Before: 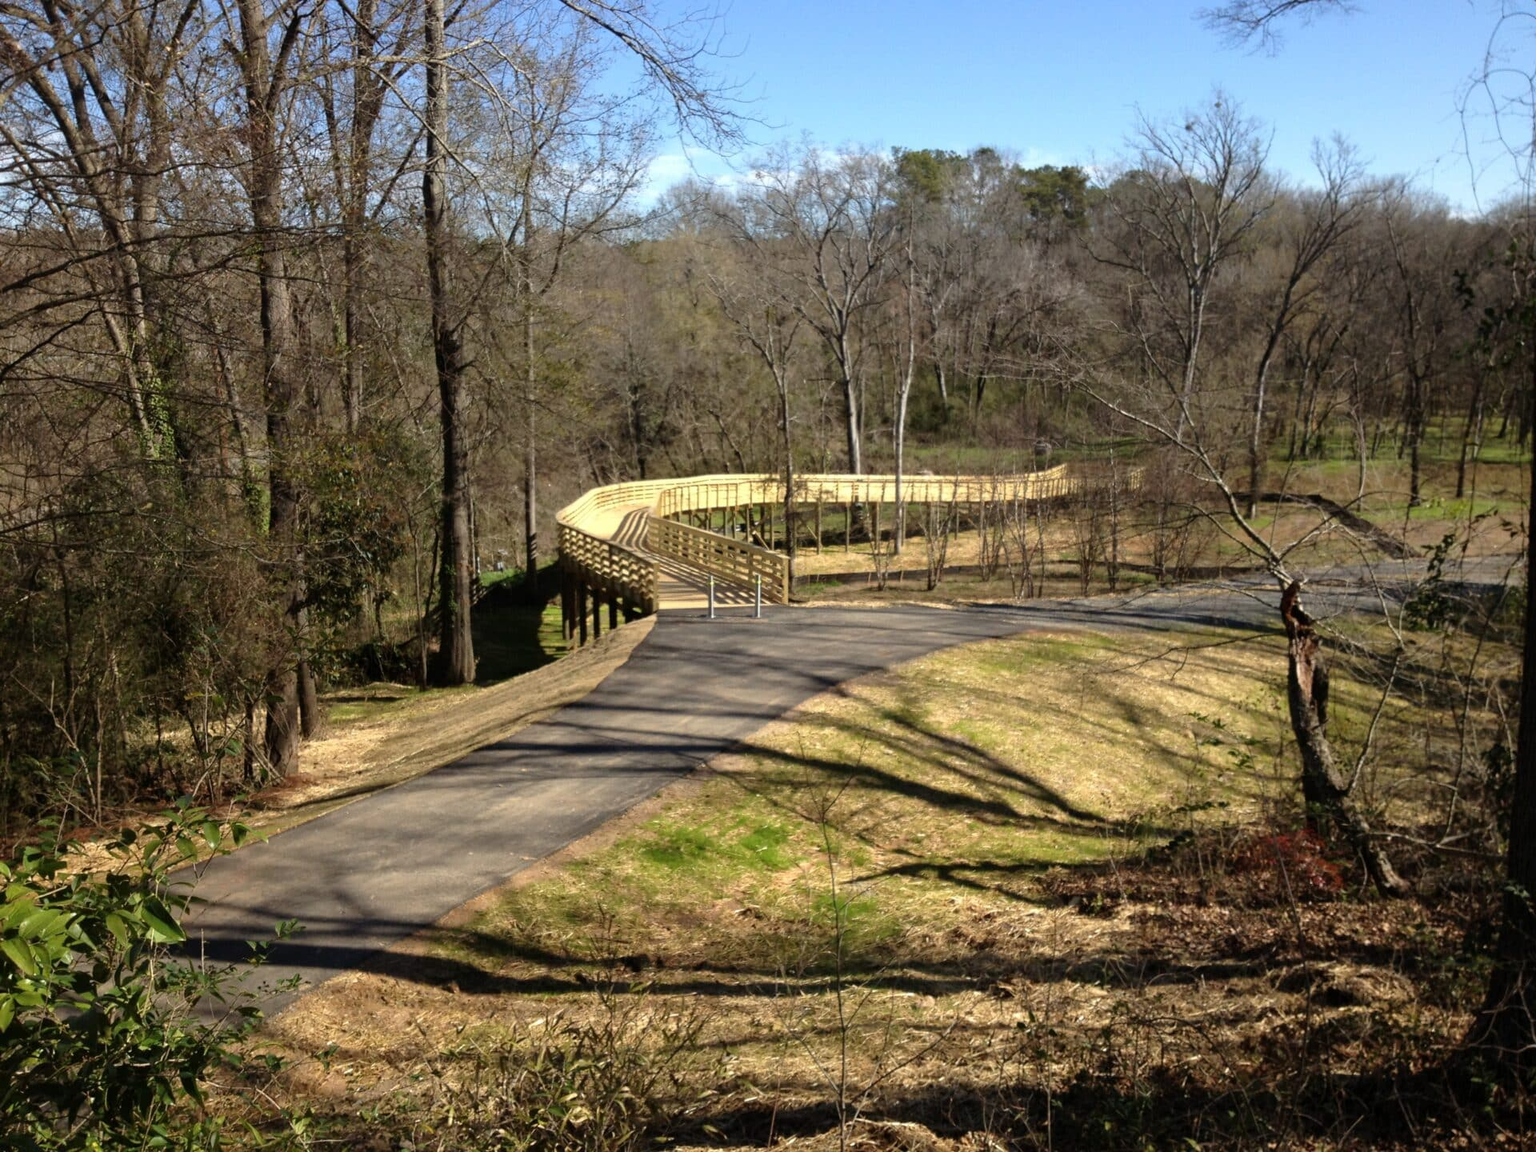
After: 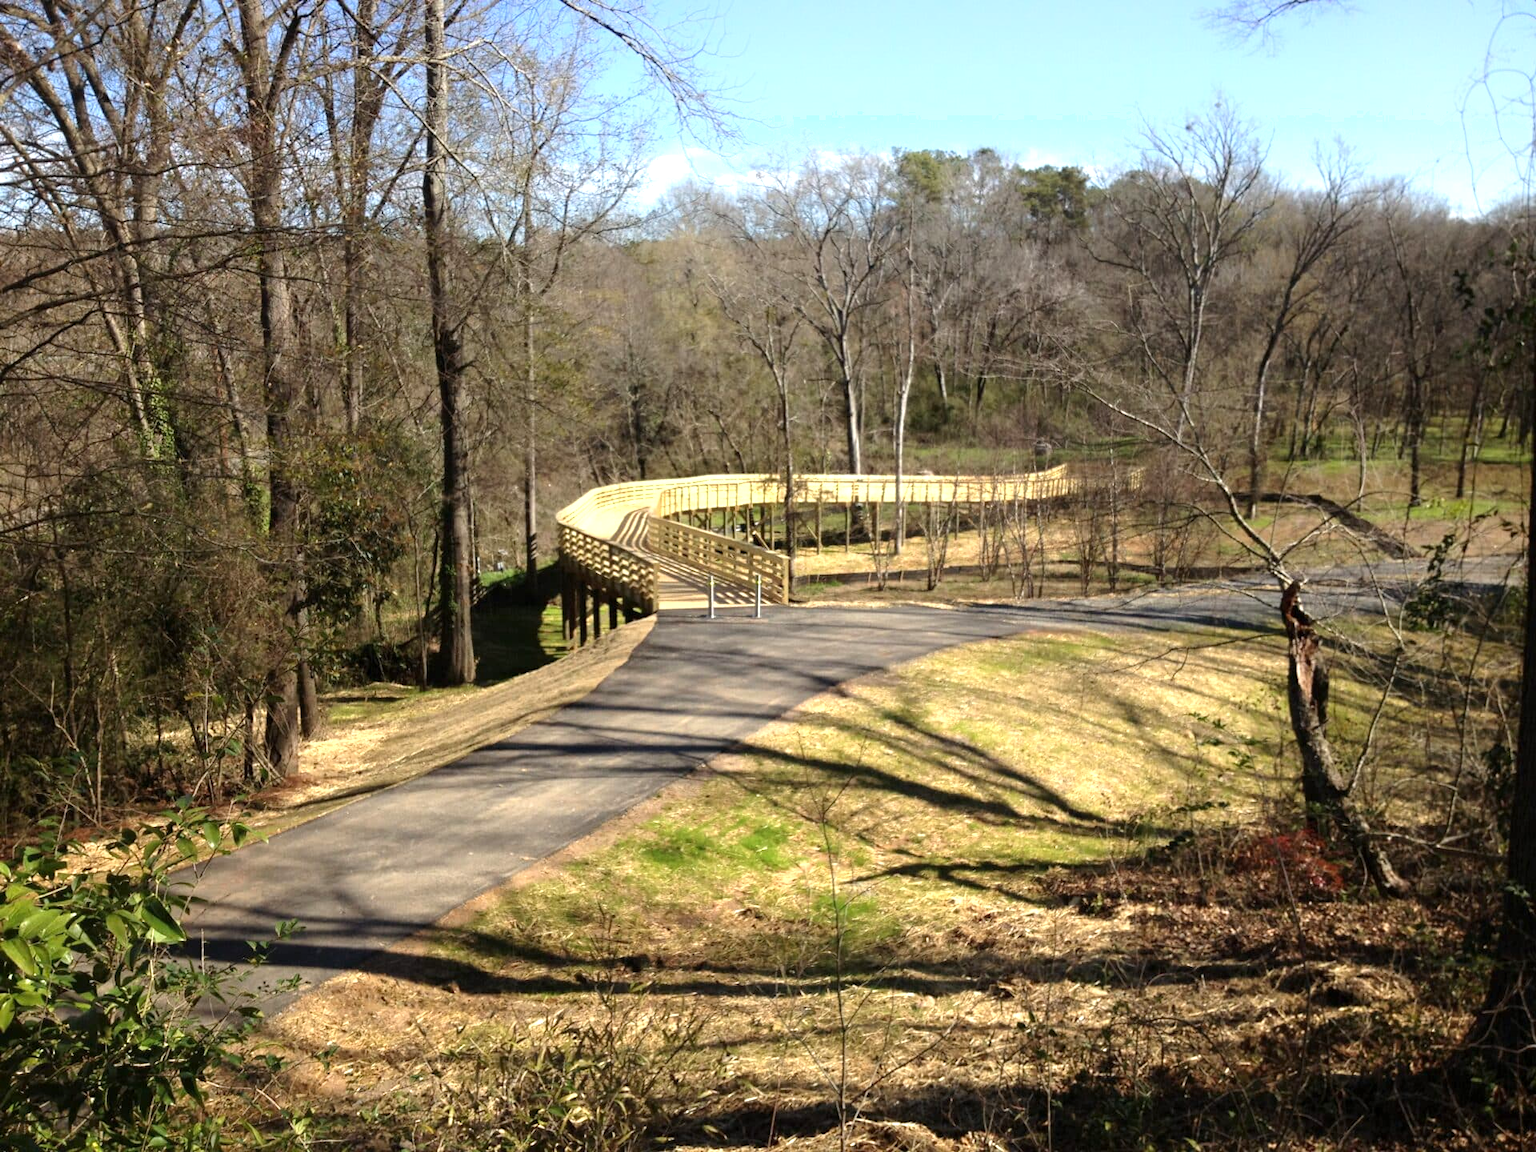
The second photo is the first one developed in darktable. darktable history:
exposure: exposure 0.574 EV, compensate highlight preservation false
shadows and highlights: shadows -23.08, highlights 46.15, soften with gaussian
